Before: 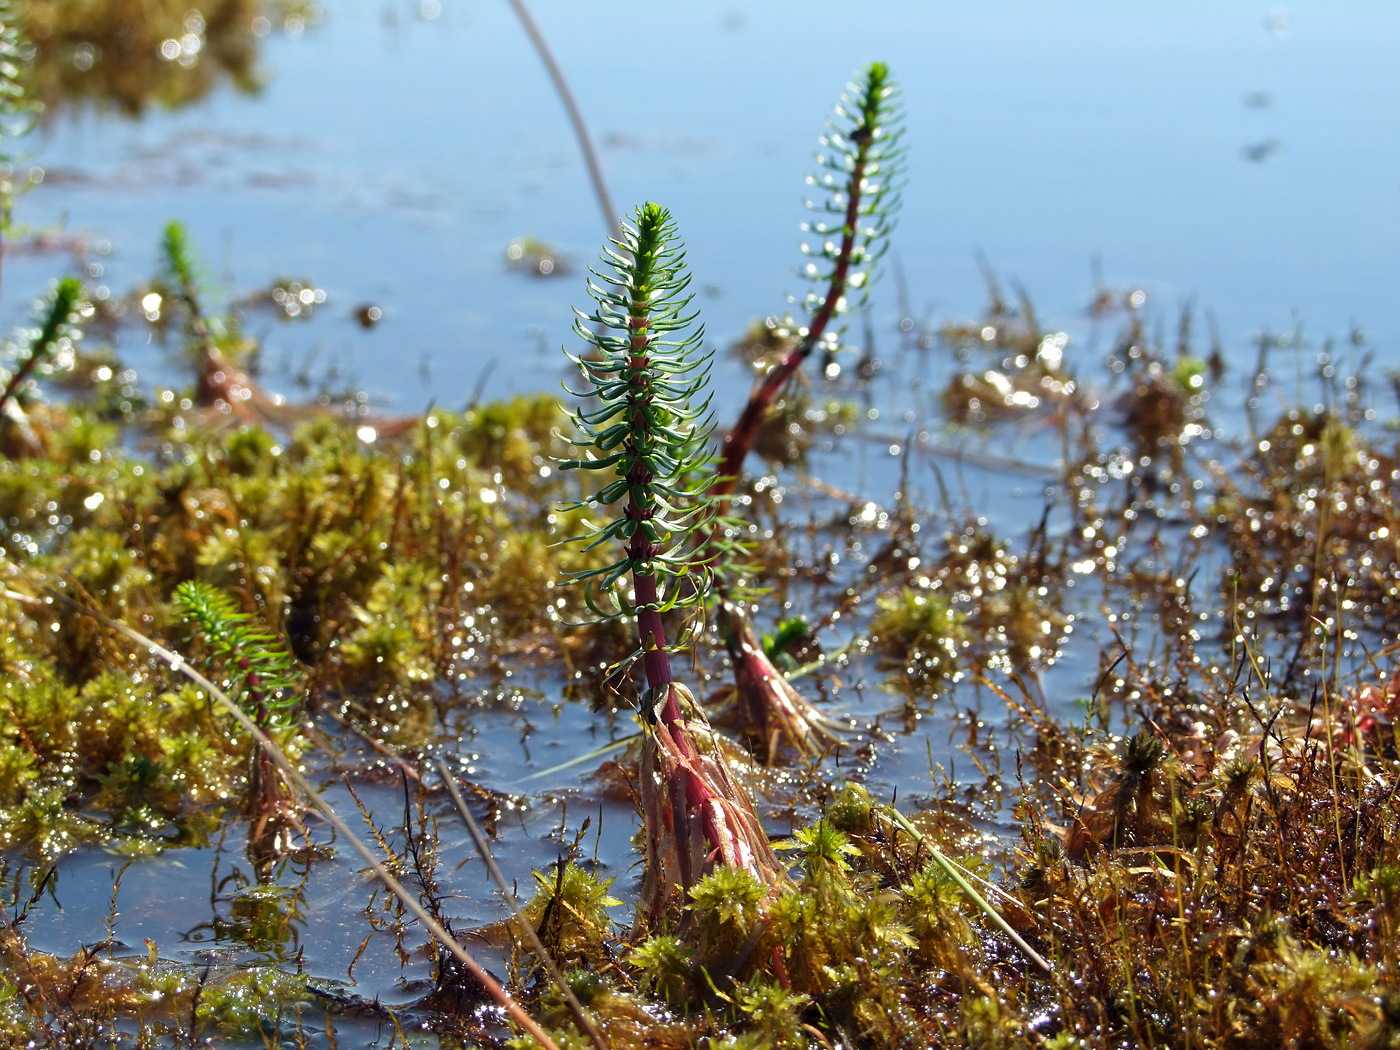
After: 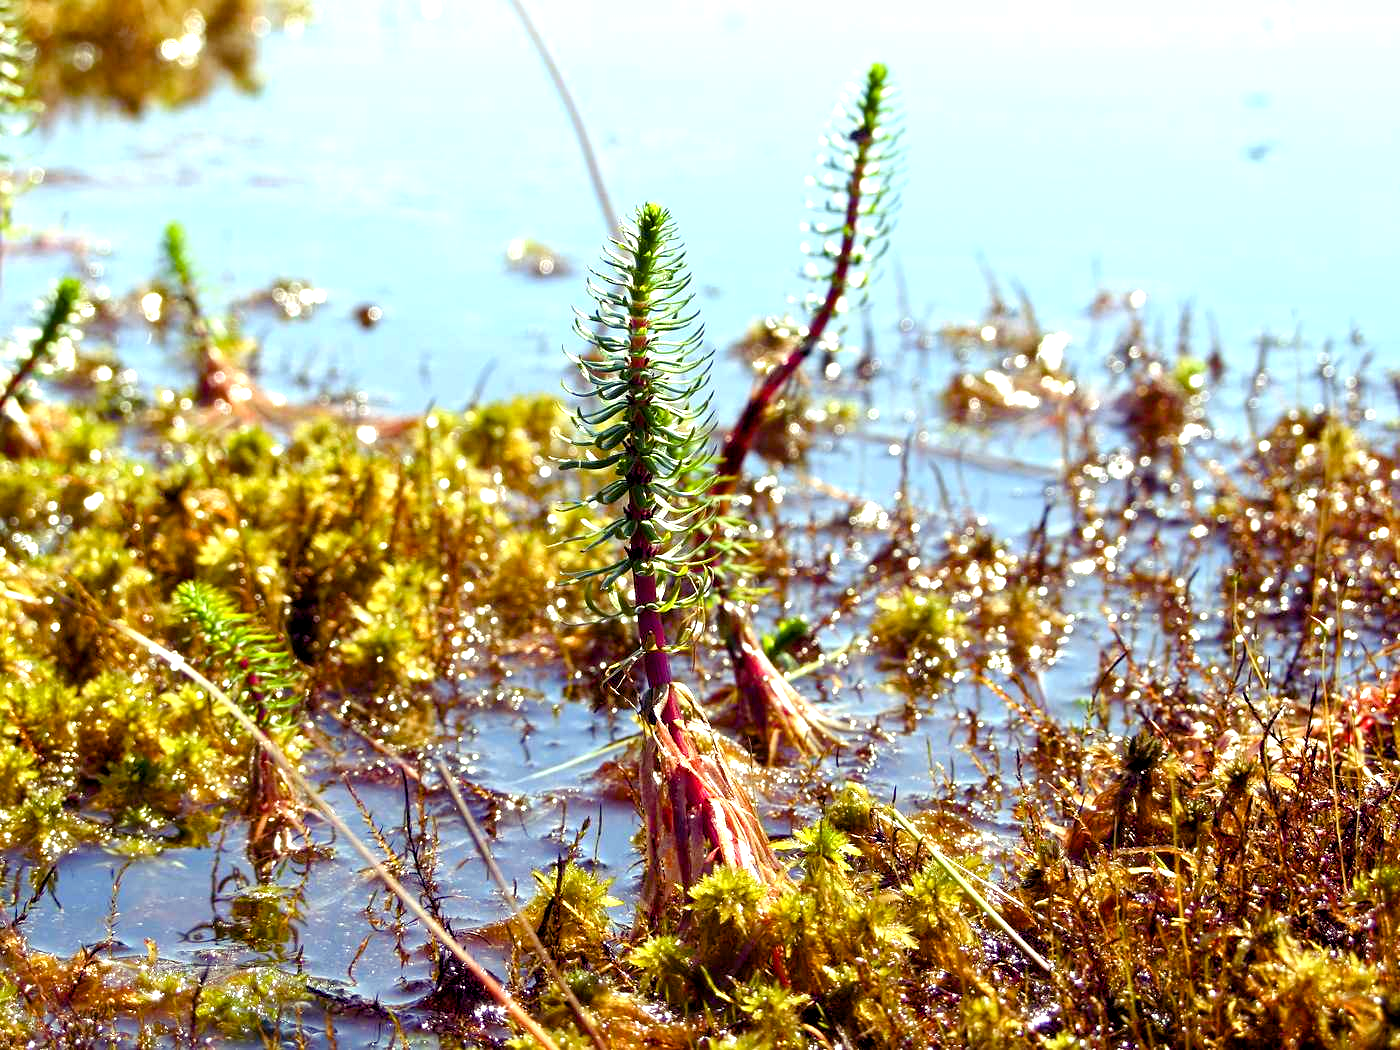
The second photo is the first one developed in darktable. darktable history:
exposure: black level correction 0, exposure 1 EV, compensate exposure bias true, compensate highlight preservation false
color balance rgb: shadows lift › luminance -21.66%, shadows lift › chroma 8.98%, shadows lift › hue 283.37°, power › chroma 1.05%, power › hue 25.59°, highlights gain › luminance 6.08%, highlights gain › chroma 2.55%, highlights gain › hue 90°, global offset › luminance -0.87%, perceptual saturation grading › global saturation 25%, perceptual saturation grading › highlights -28.39%, perceptual saturation grading › shadows 33.98%
